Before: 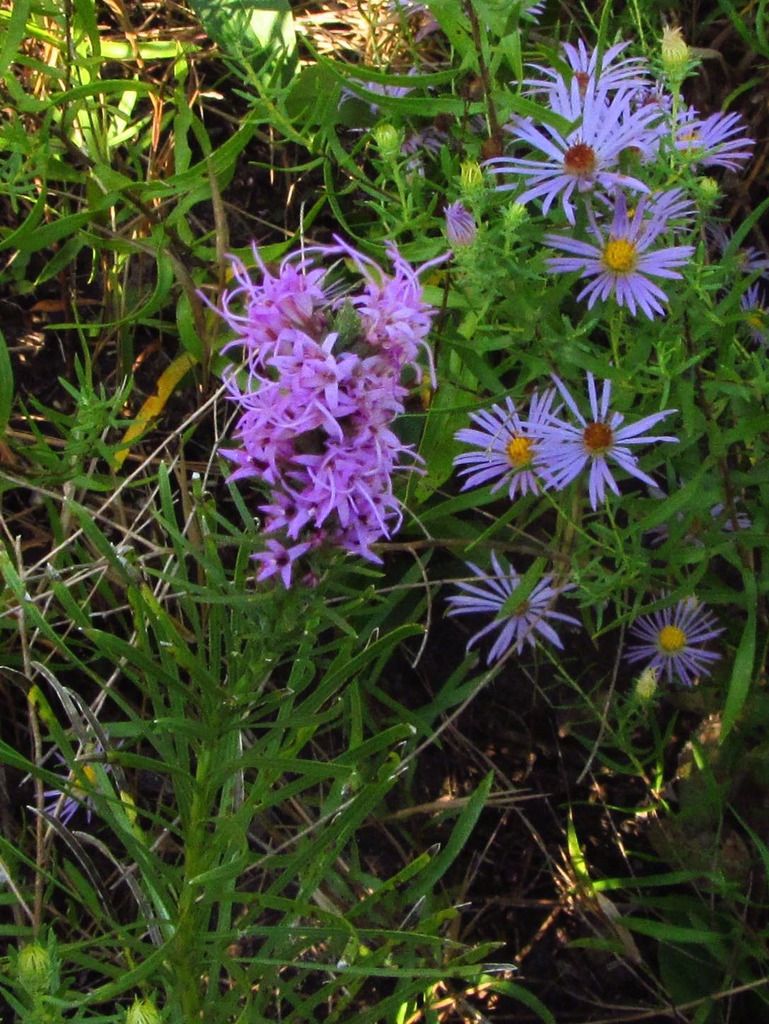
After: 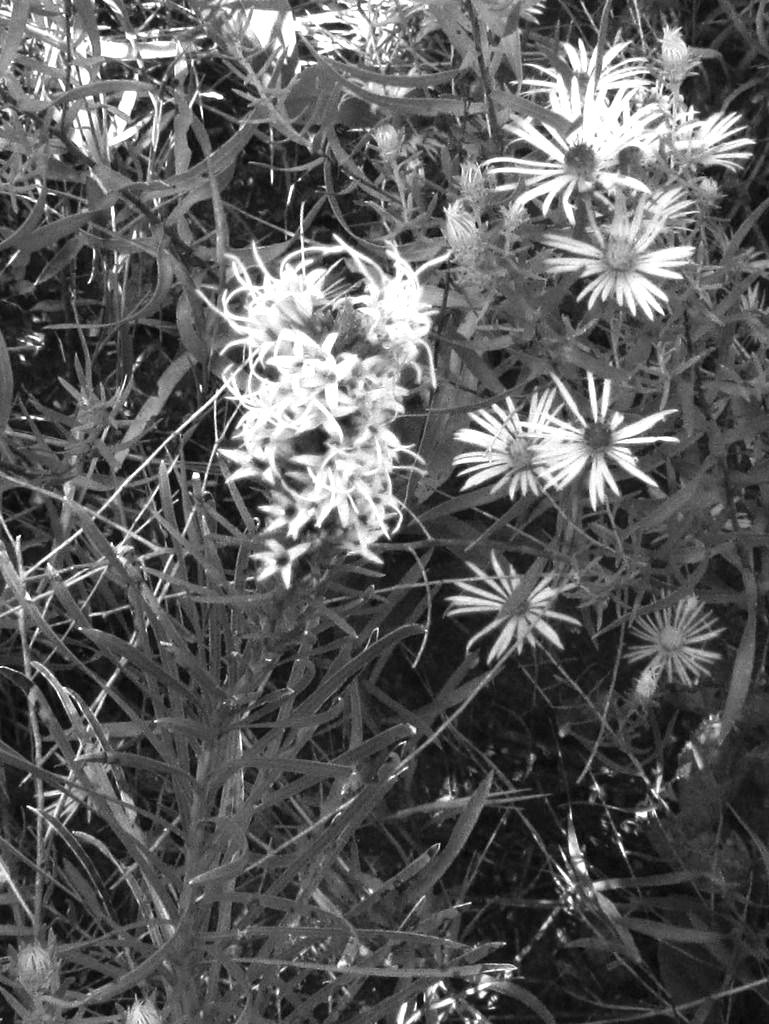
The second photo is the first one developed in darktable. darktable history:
exposure: exposure 1.25 EV, compensate exposure bias true, compensate highlight preservation false
color calibration: output gray [0.253, 0.26, 0.487, 0], gray › normalize channels true, illuminant same as pipeline (D50), adaptation XYZ, x 0.346, y 0.359, gamut compression 0
